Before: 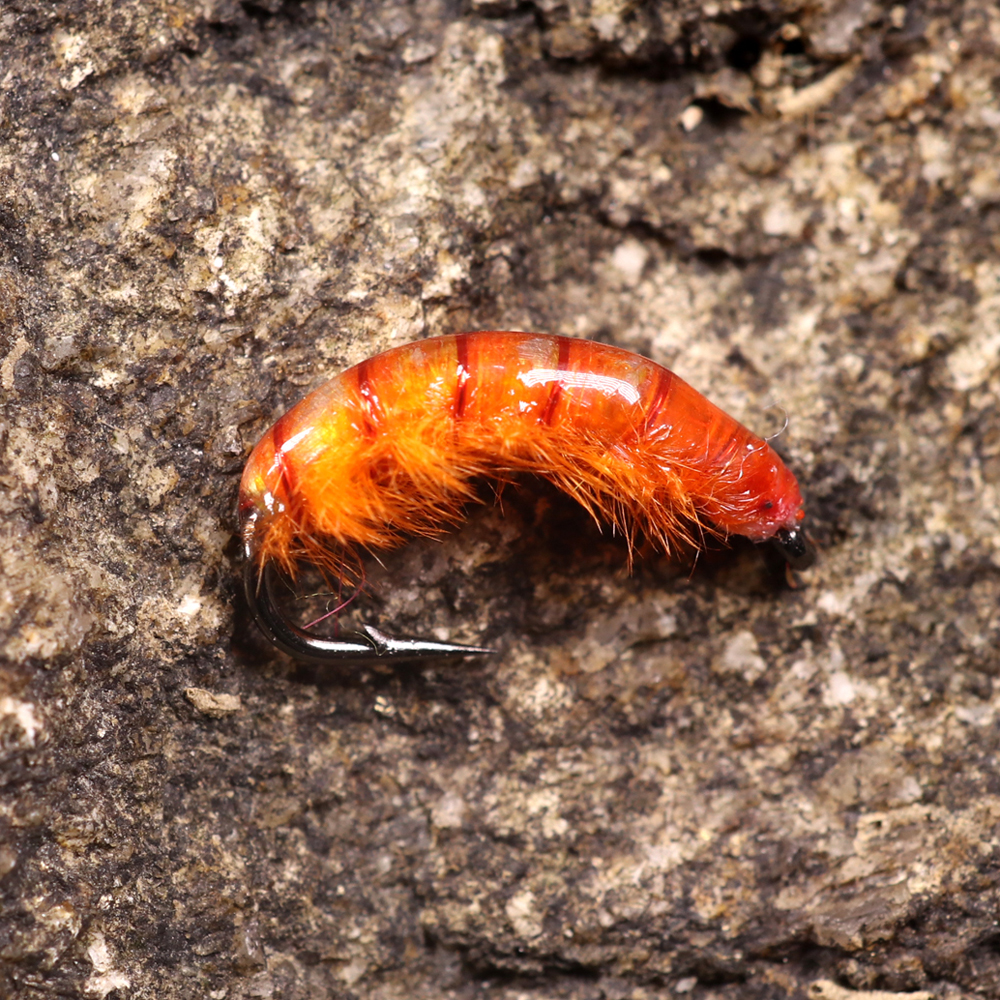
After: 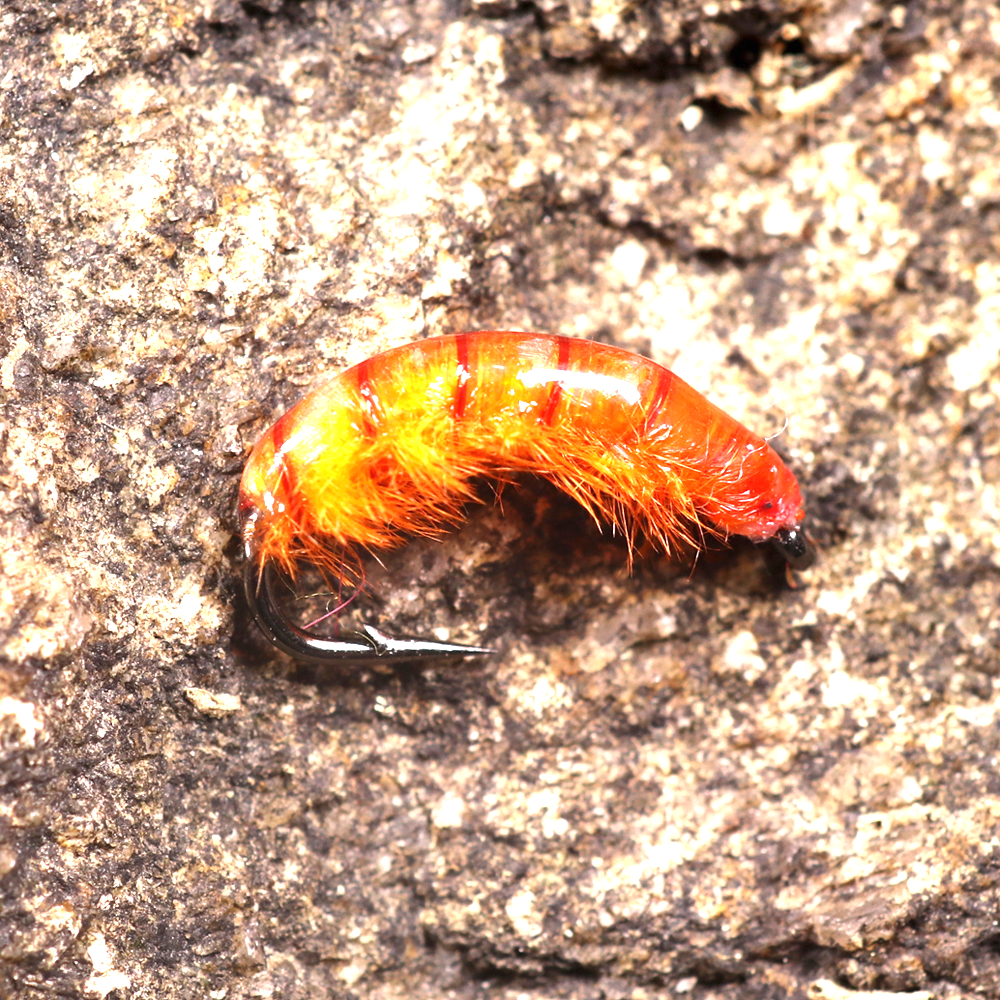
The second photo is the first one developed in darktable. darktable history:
exposure: black level correction 0, exposure 1.379 EV, compensate highlight preservation false
